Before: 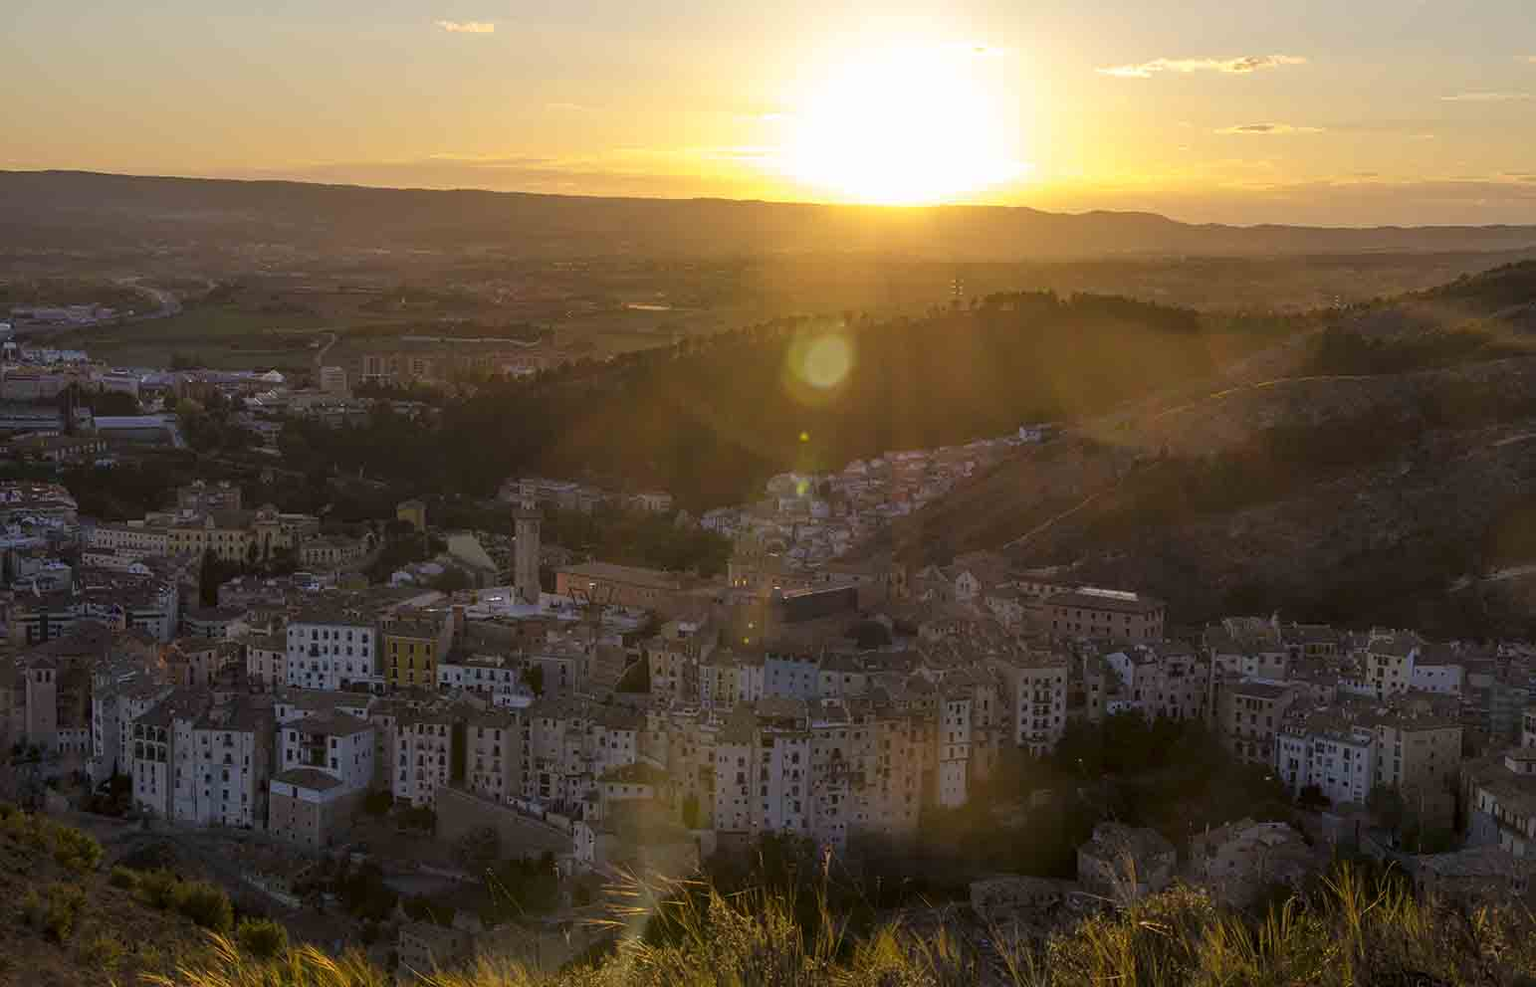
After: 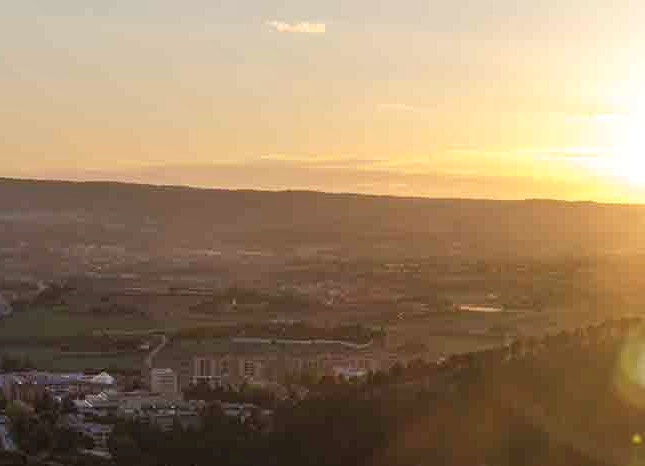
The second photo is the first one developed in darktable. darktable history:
local contrast: highlights 103%, shadows 99%, detail 120%, midtone range 0.2
base curve: curves: ch0 [(0, 0) (0.472, 0.508) (1, 1)], preserve colors none
crop and rotate: left 11.207%, top 0.061%, right 46.956%, bottom 52.923%
color correction: highlights b* -0.056, saturation 0.797
